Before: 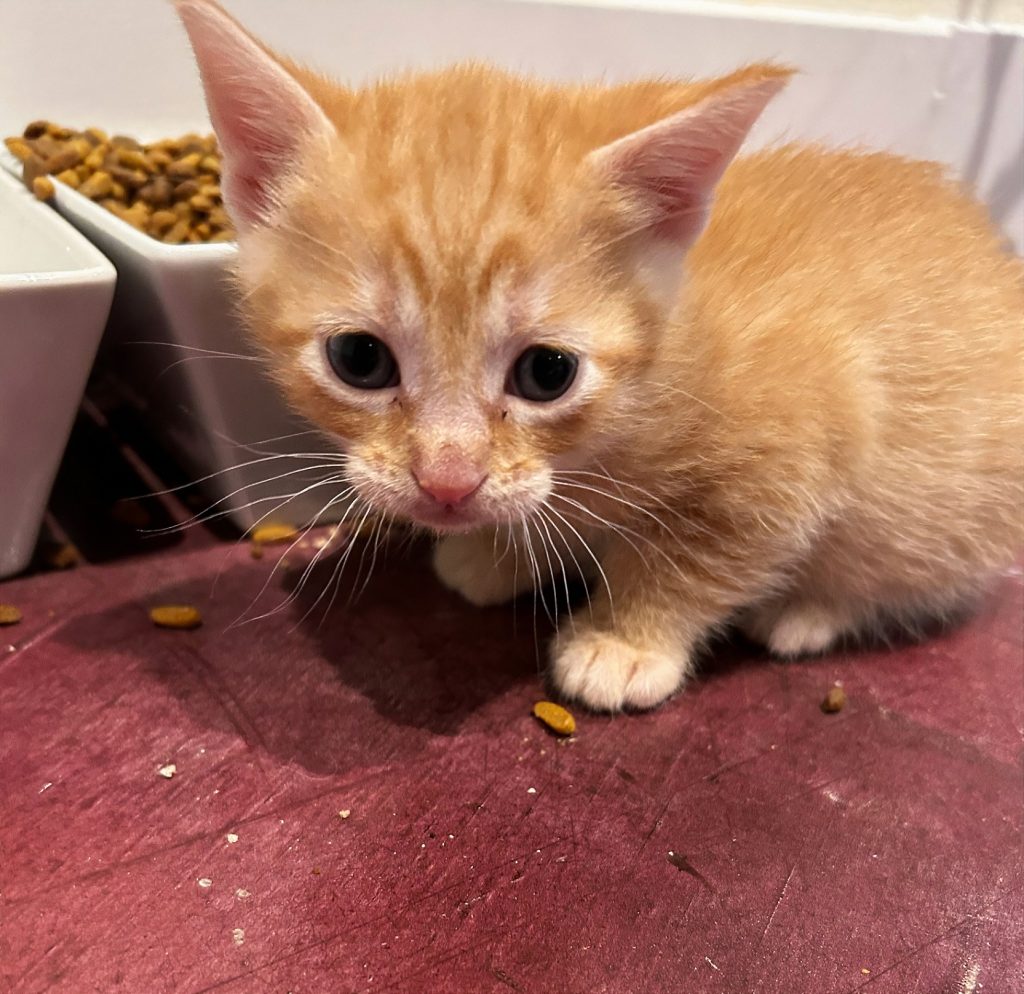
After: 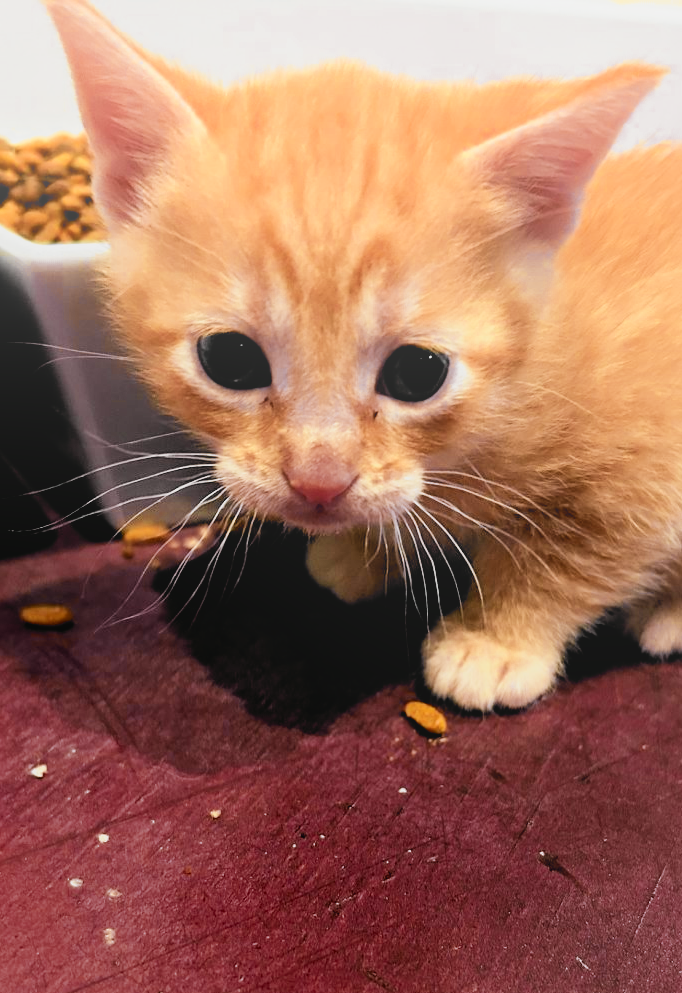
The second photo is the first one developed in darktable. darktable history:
filmic rgb: black relative exposure -4.38 EV, white relative exposure 4.56 EV, hardness 2.37, contrast 1.05
crop and rotate: left 12.673%, right 20.66%
color zones: curves: ch0 [(0.035, 0.242) (0.25, 0.5) (0.384, 0.214) (0.488, 0.255) (0.75, 0.5)]; ch1 [(0.063, 0.379) (0.25, 0.5) (0.354, 0.201) (0.489, 0.085) (0.729, 0.271)]; ch2 [(0.25, 0.5) (0.38, 0.517) (0.442, 0.51) (0.735, 0.456)]
tone curve: curves: ch0 [(0, 0) (0.055, 0.057) (0.258, 0.307) (0.434, 0.543) (0.517, 0.657) (0.745, 0.874) (1, 1)]; ch1 [(0, 0) (0.346, 0.307) (0.418, 0.383) (0.46, 0.439) (0.482, 0.493) (0.502, 0.497) (0.517, 0.506) (0.55, 0.561) (0.588, 0.61) (0.646, 0.688) (1, 1)]; ch2 [(0, 0) (0.346, 0.34) (0.431, 0.45) (0.485, 0.499) (0.5, 0.503) (0.527, 0.508) (0.545, 0.562) (0.679, 0.706) (1, 1)], color space Lab, independent channels, preserve colors none
bloom: size 38%, threshold 95%, strength 30%
